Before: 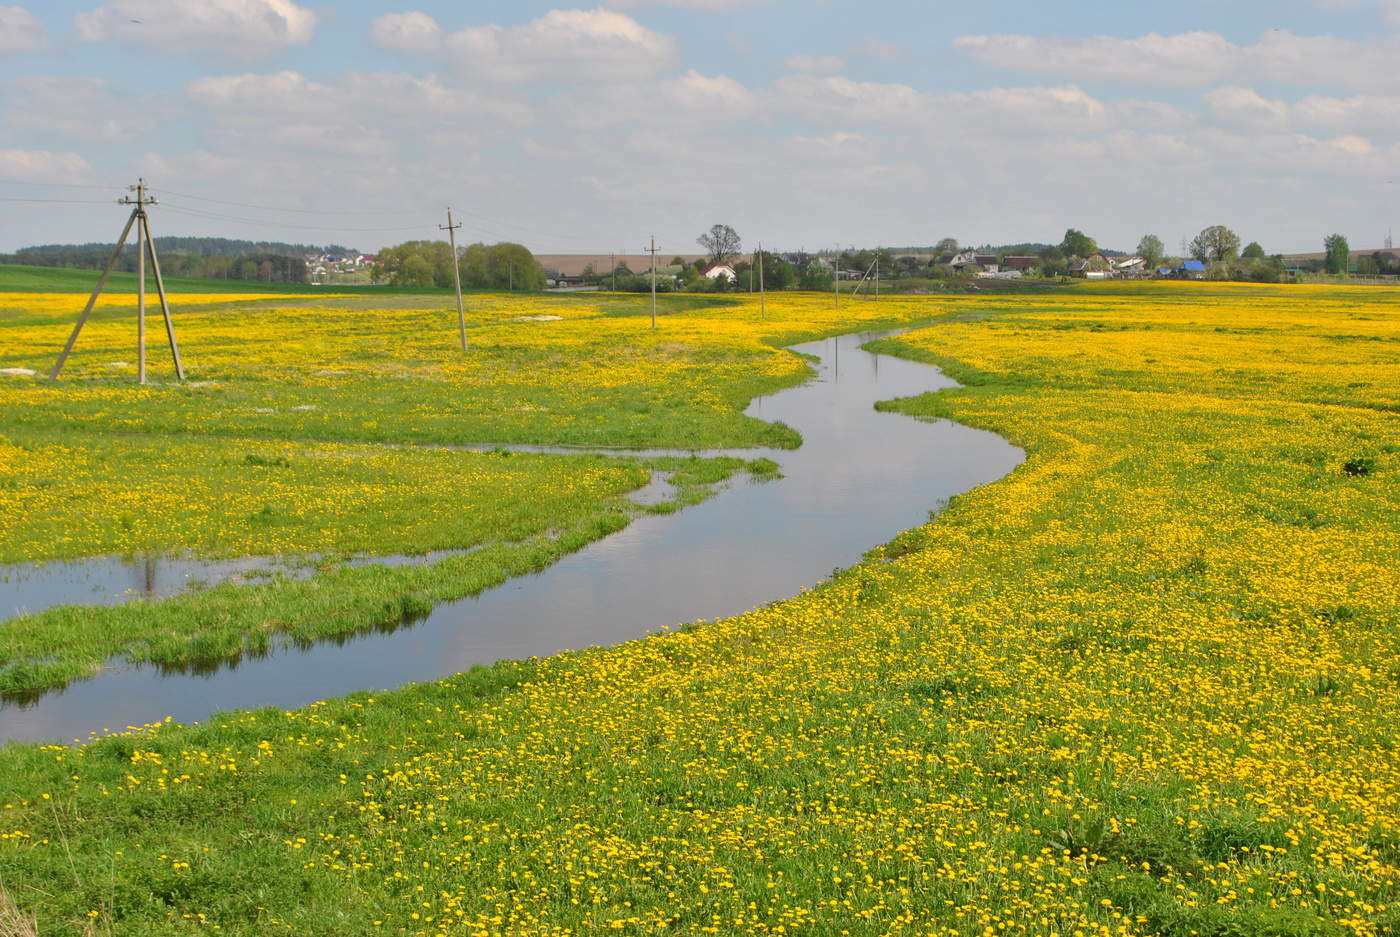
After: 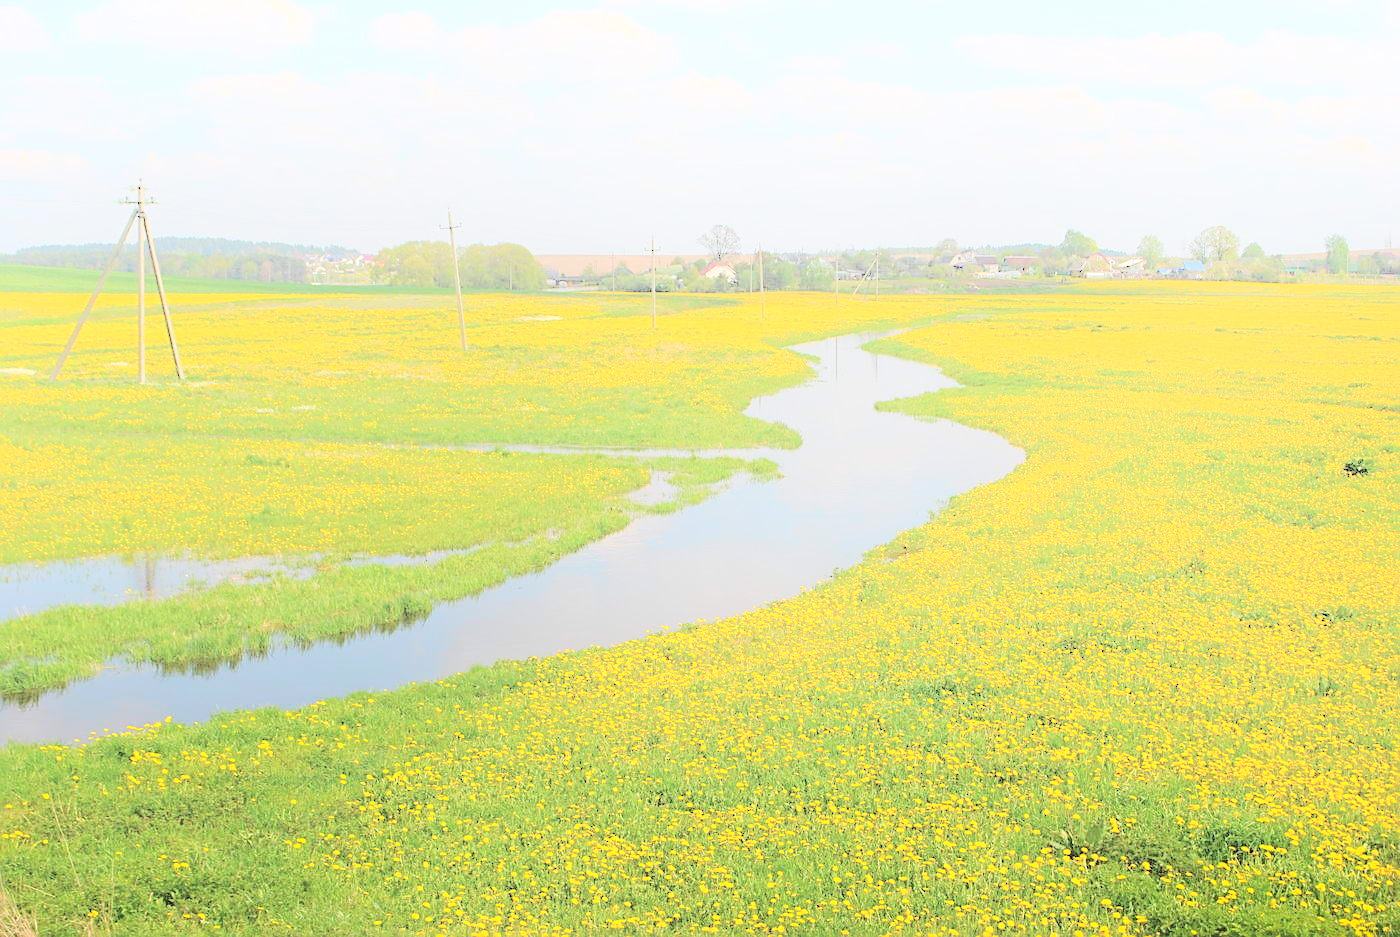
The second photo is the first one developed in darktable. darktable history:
sharpen: on, module defaults
shadows and highlights: shadows -20.81, highlights 99.56, soften with gaussian
contrast brightness saturation: contrast 0.098, brightness 0.293, saturation 0.145
